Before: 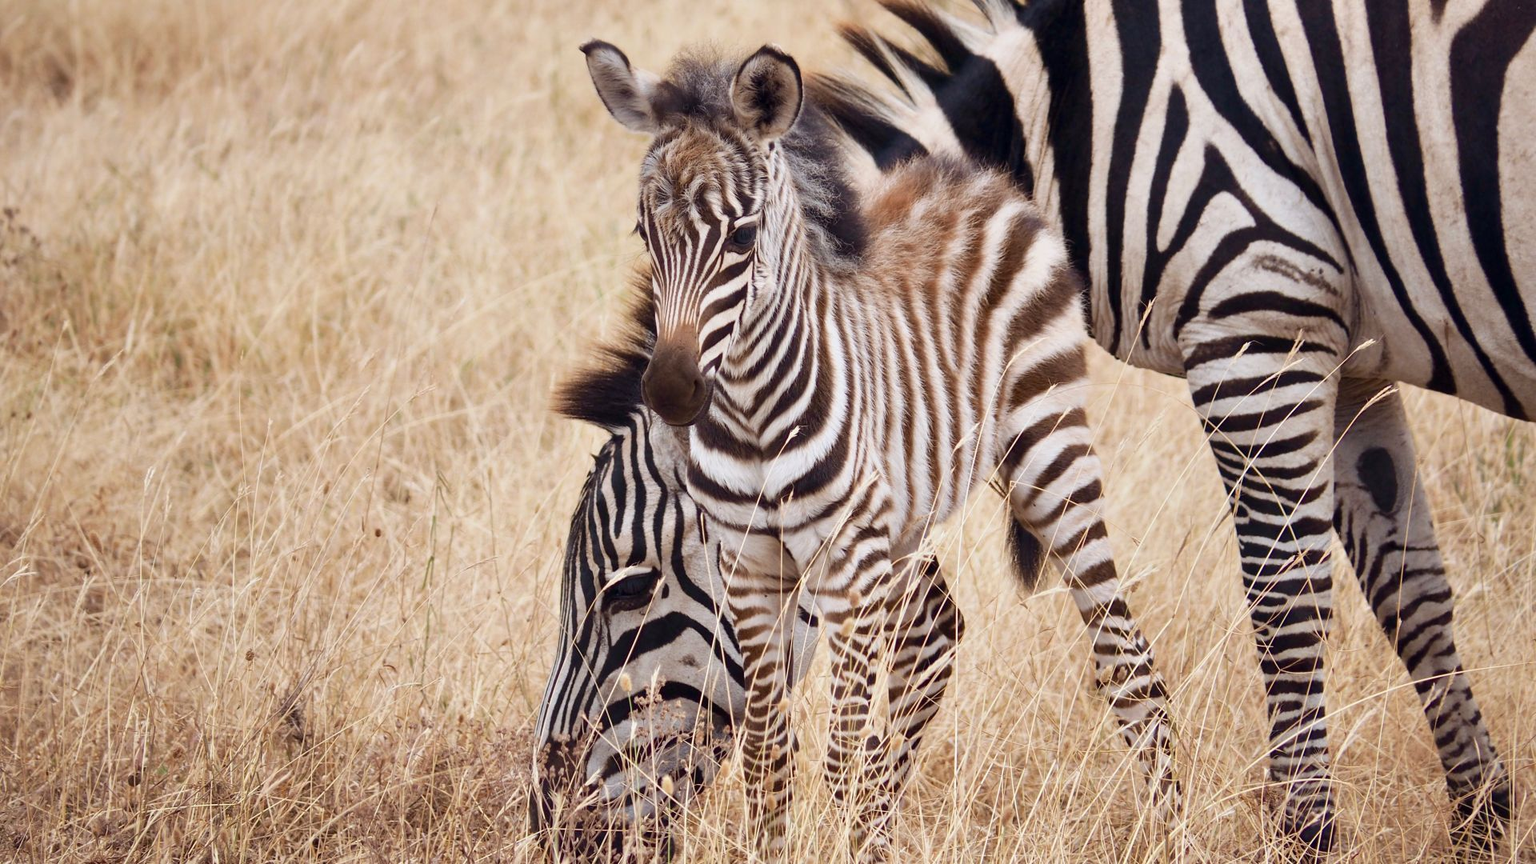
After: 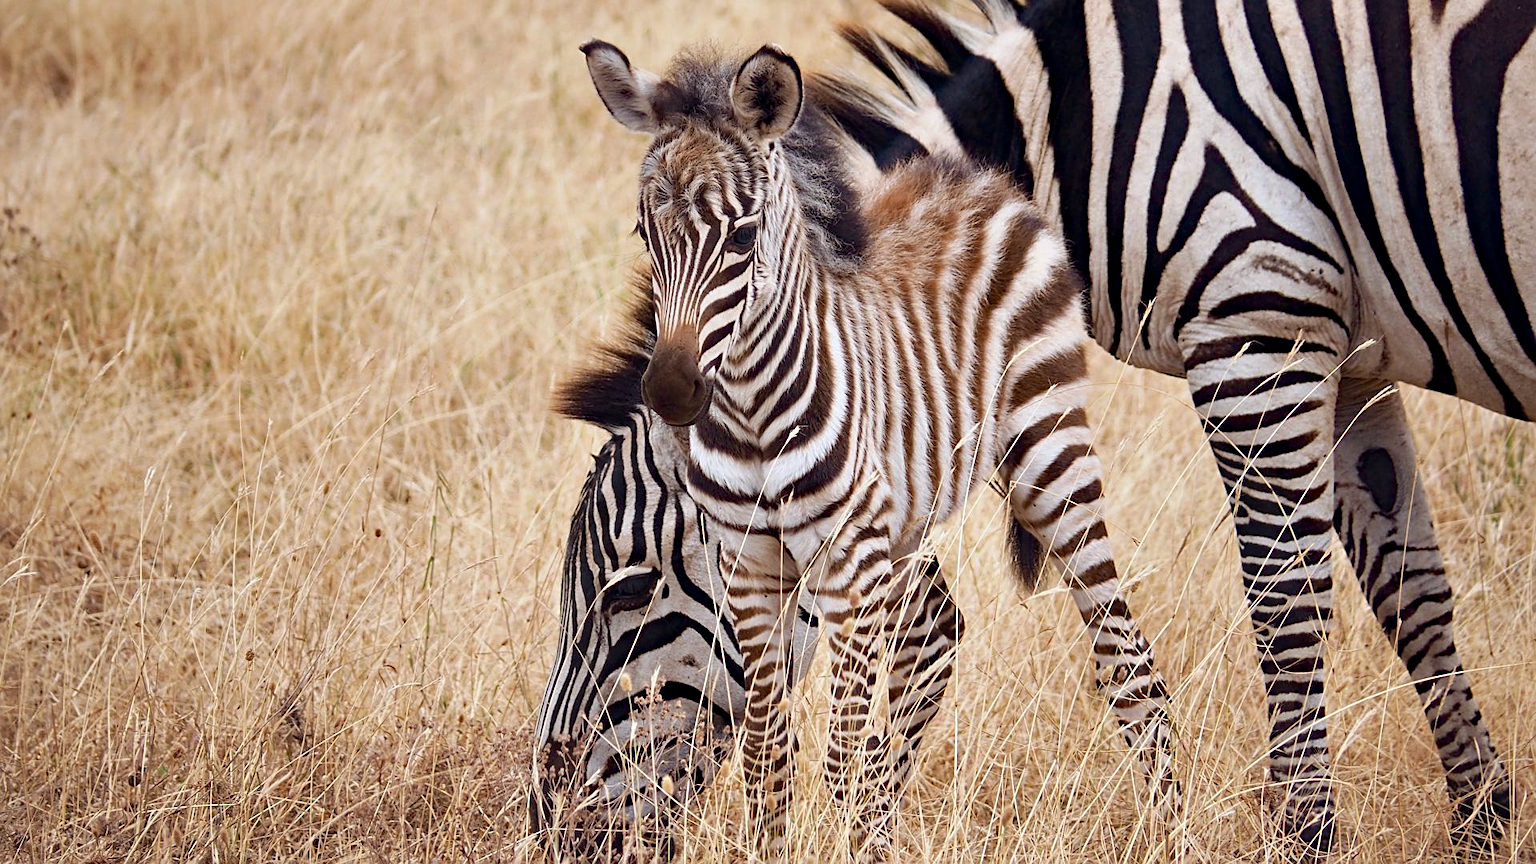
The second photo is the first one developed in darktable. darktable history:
haze removal: strength 0.29, distance 0.25, compatibility mode true, adaptive false
sharpen: on, module defaults
